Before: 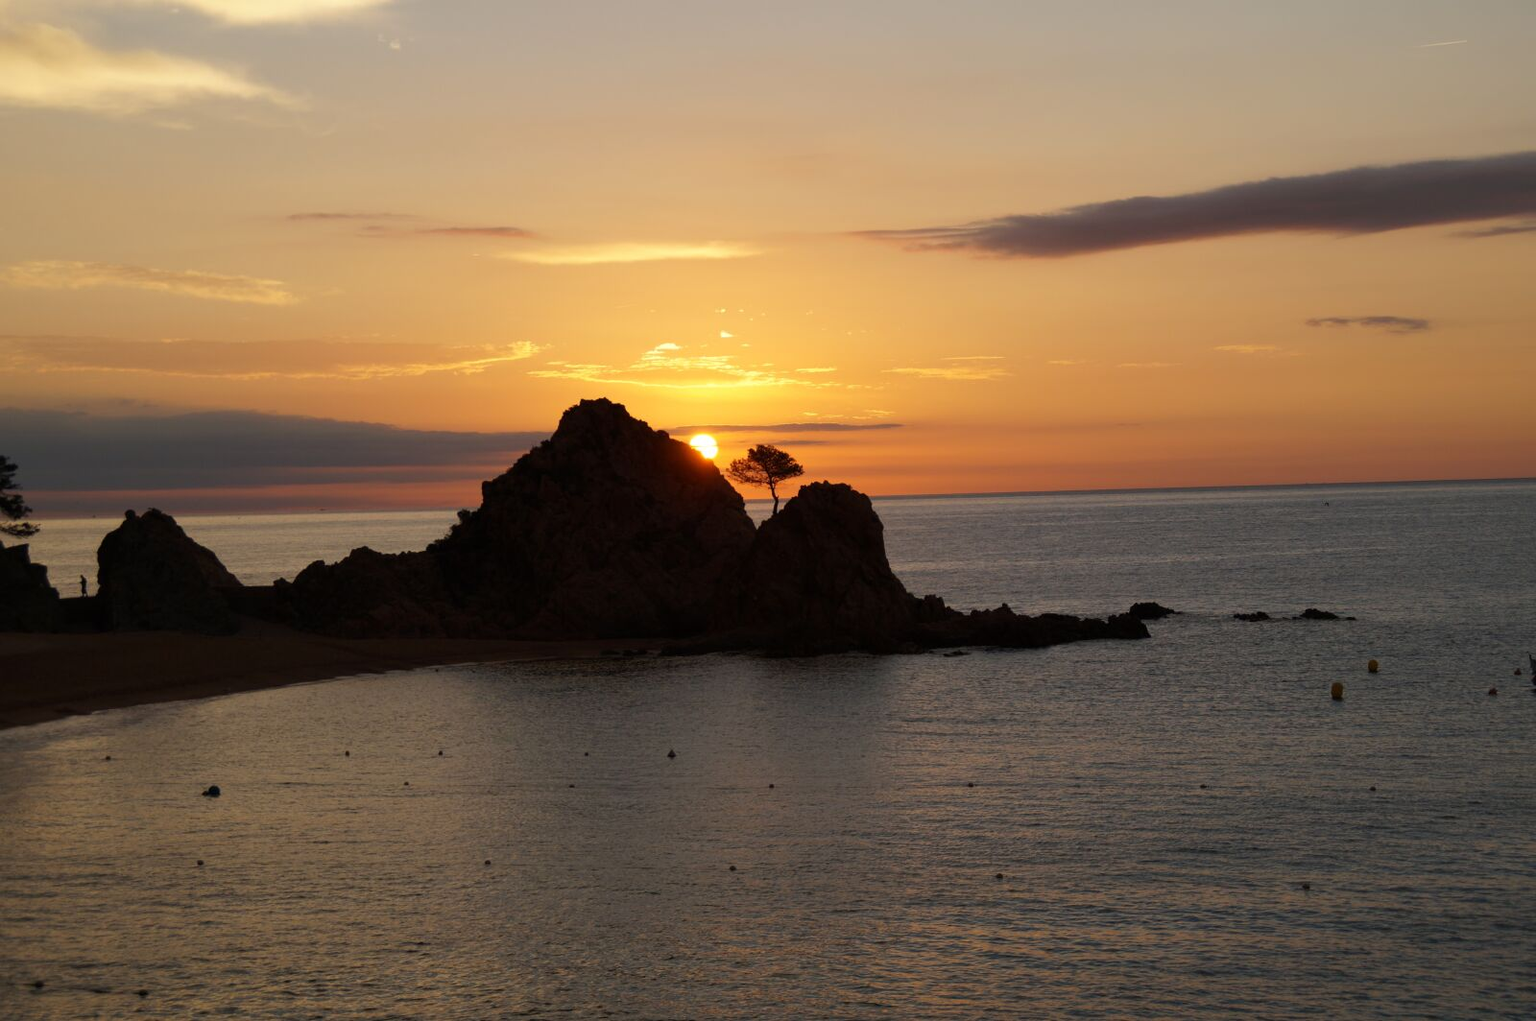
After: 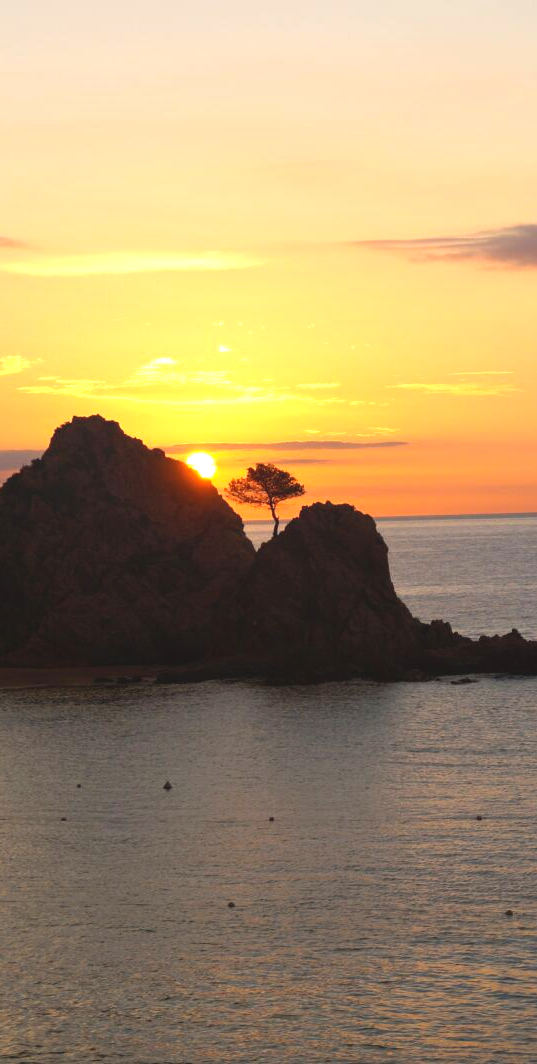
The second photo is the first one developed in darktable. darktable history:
crop: left 33.271%, right 33.166%
exposure: black level correction 0, exposure 1.001 EV, compensate highlight preservation false
local contrast: highlights 68%, shadows 64%, detail 81%, midtone range 0.32
